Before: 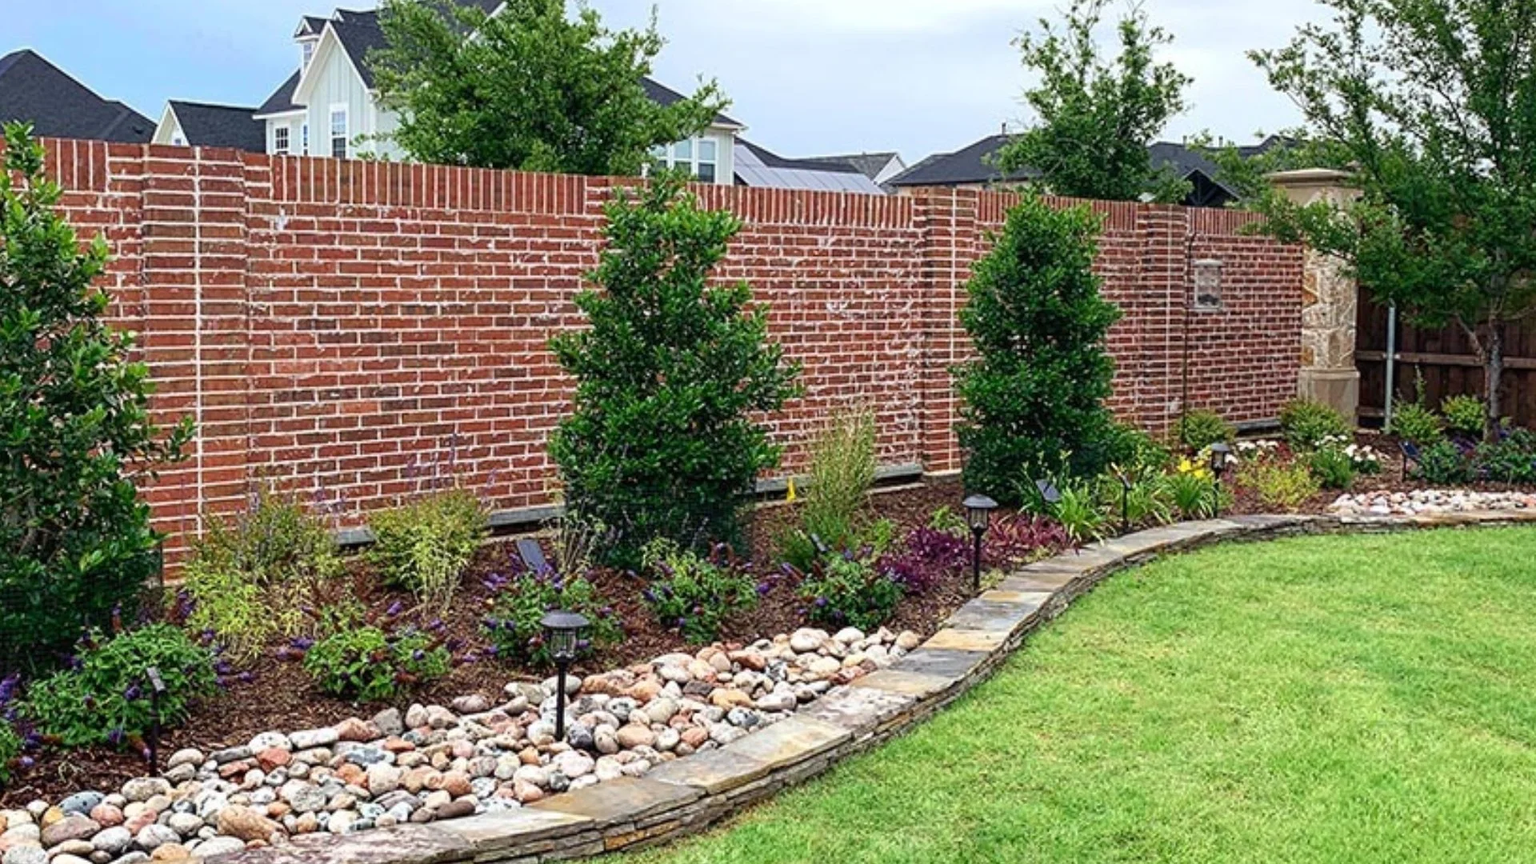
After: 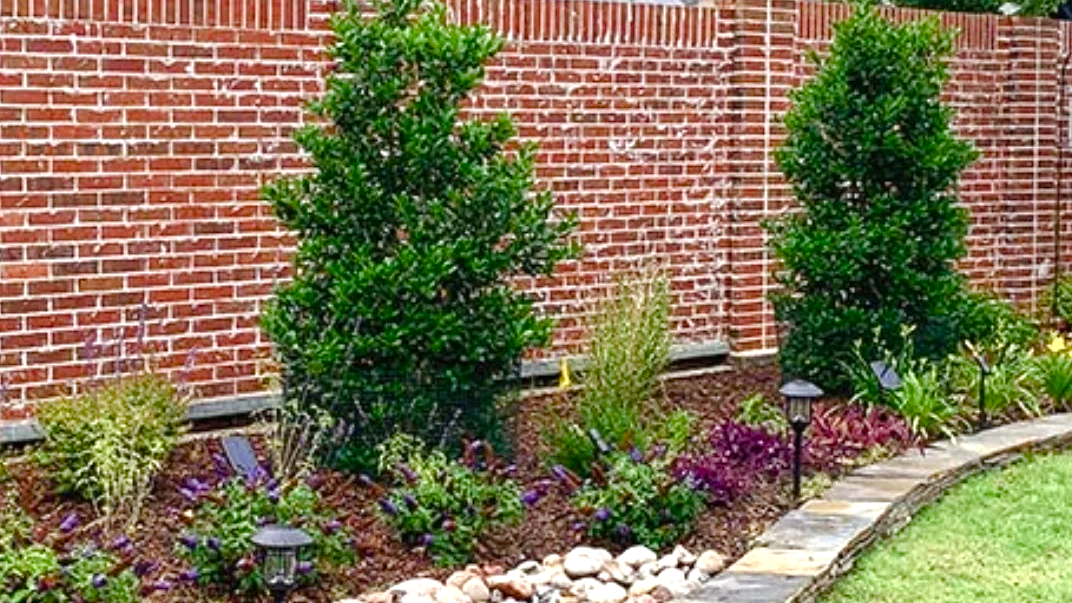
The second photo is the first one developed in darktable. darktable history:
color balance rgb: perceptual saturation grading › global saturation 20%, perceptual saturation grading › highlights -50%, perceptual saturation grading › shadows 30%, perceptual brilliance grading › global brilliance 10%, perceptual brilliance grading › shadows 15%
color correction: saturation 0.98
crop and rotate: left 22.13%, top 22.054%, right 22.026%, bottom 22.102%
